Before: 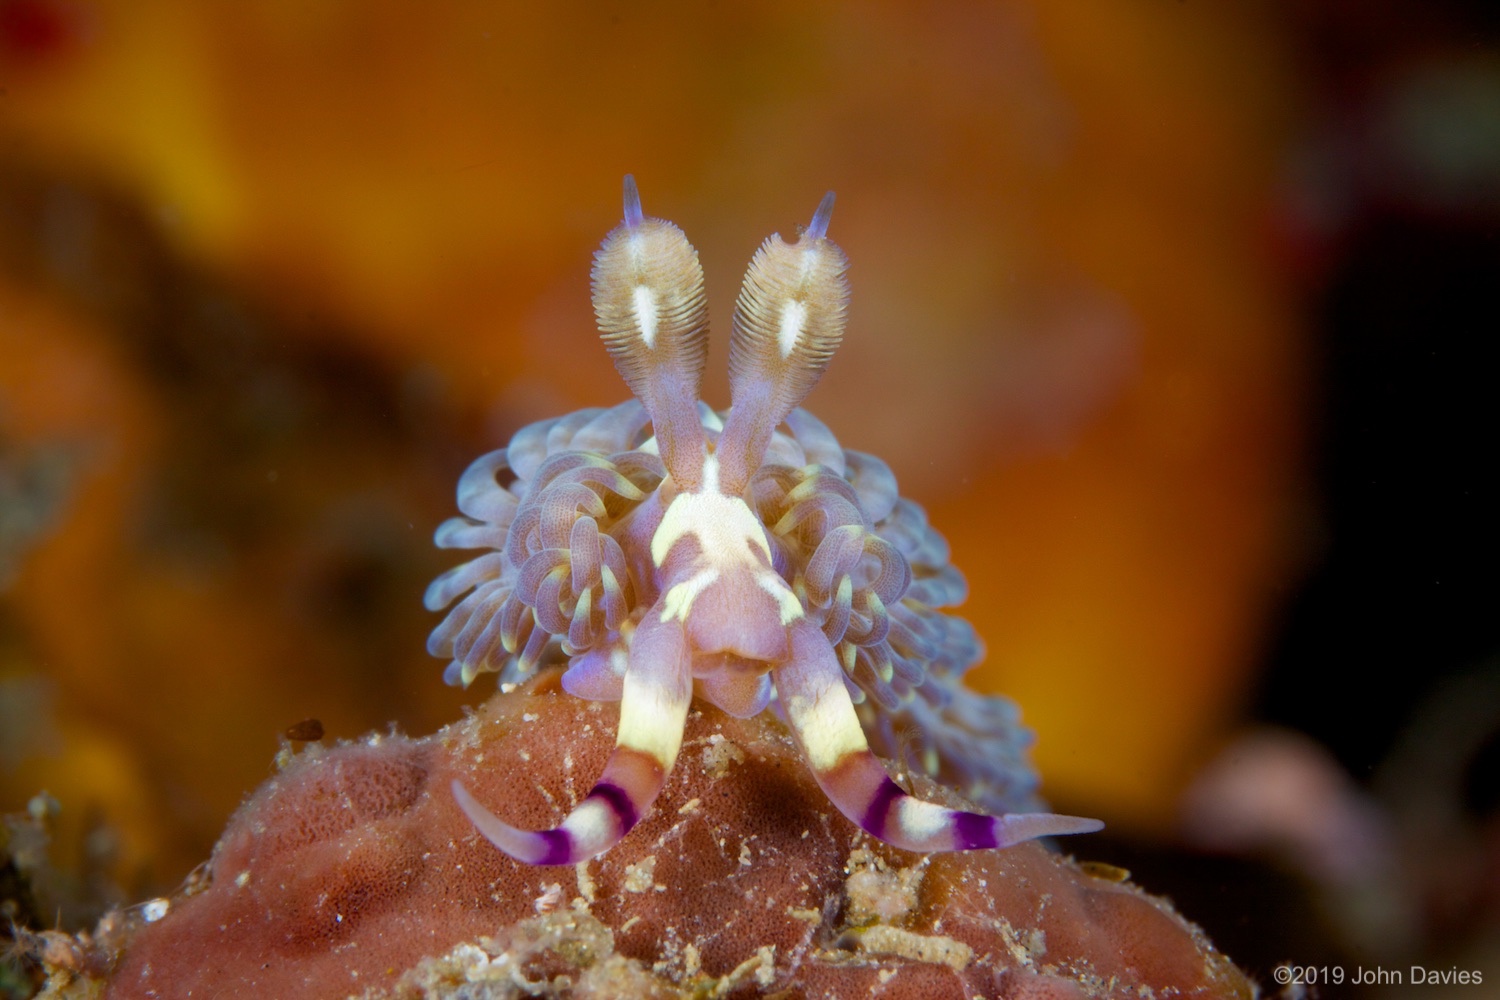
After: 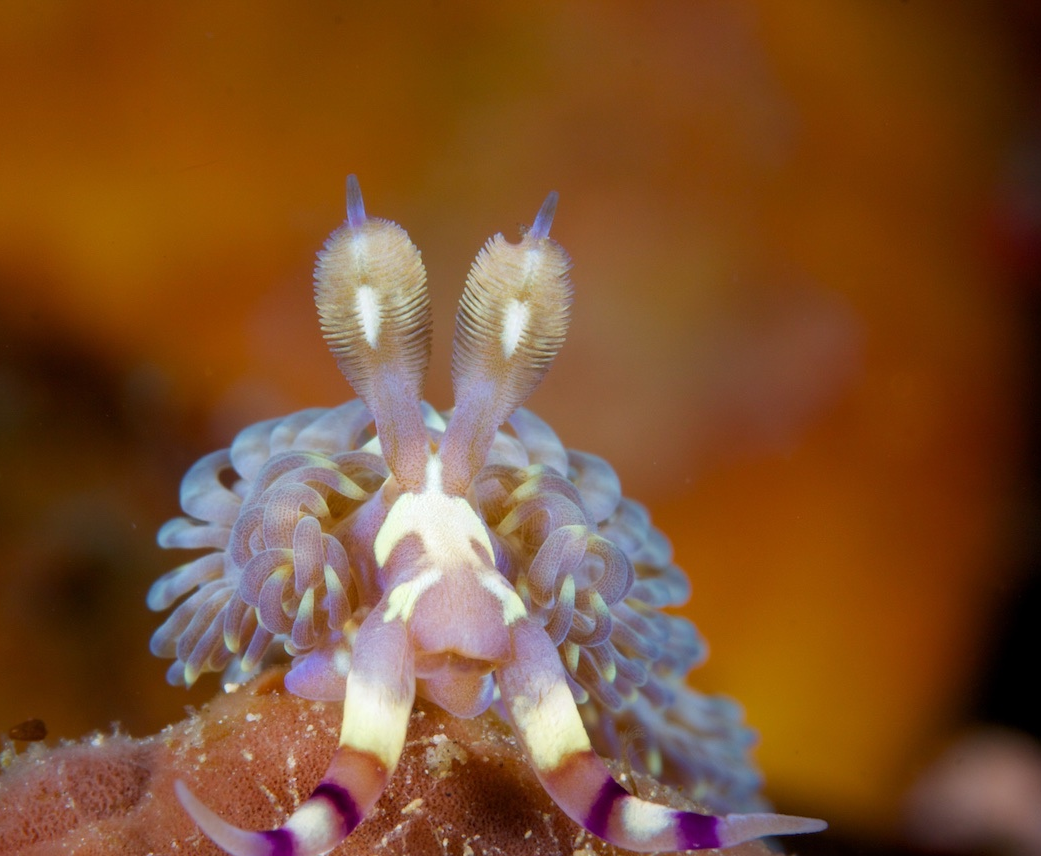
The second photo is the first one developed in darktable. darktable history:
crop: left 18.514%, right 12.046%, bottom 14.343%
